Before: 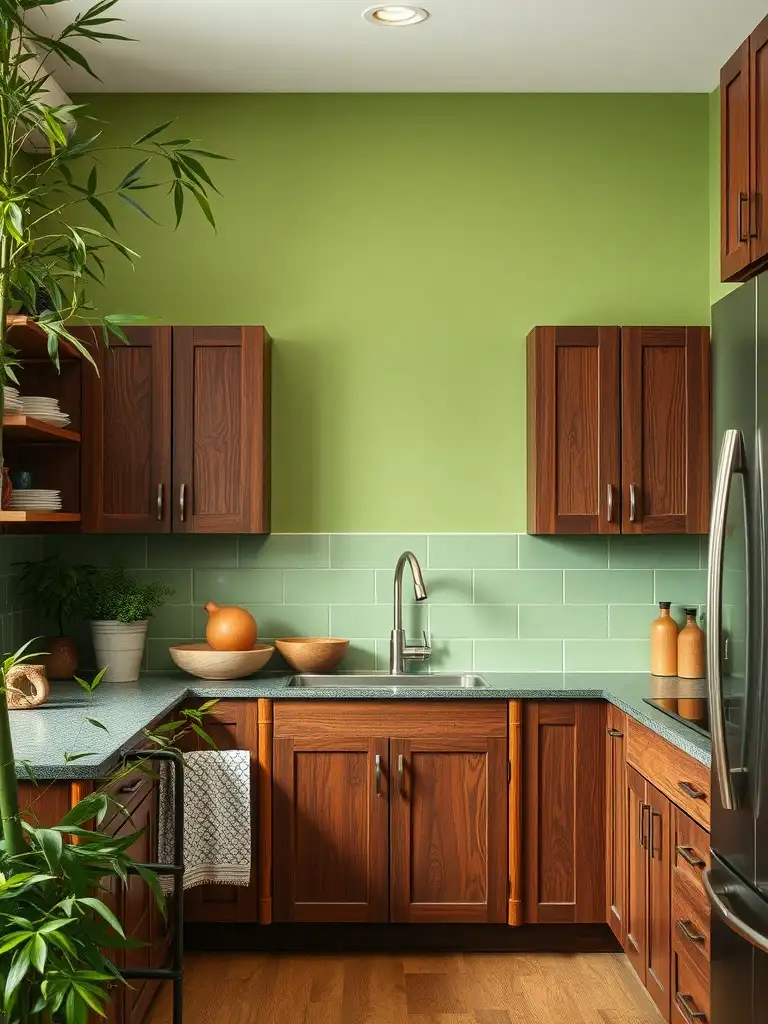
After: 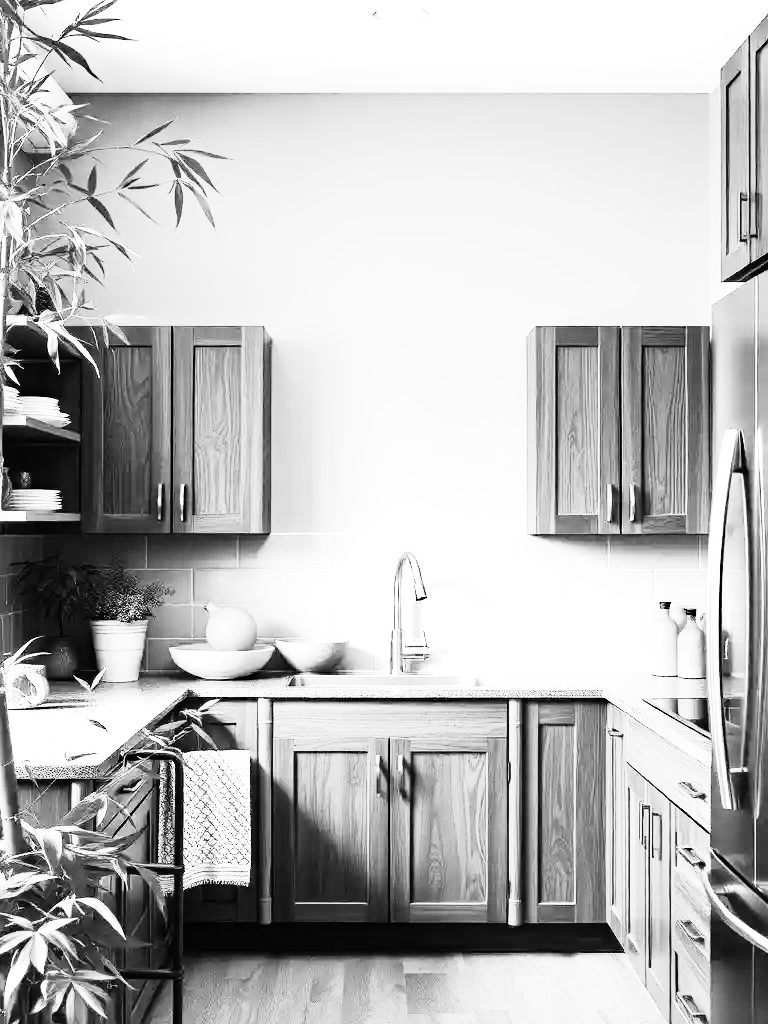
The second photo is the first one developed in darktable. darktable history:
exposure: black level correction 0, exposure 1.388 EV, compensate exposure bias true, compensate highlight preservation false
rgb curve: curves: ch0 [(0, 0) (0.21, 0.15) (0.24, 0.21) (0.5, 0.75) (0.75, 0.96) (0.89, 0.99) (1, 1)]; ch1 [(0, 0.02) (0.21, 0.13) (0.25, 0.2) (0.5, 0.67) (0.75, 0.9) (0.89, 0.97) (1, 1)]; ch2 [(0, 0.02) (0.21, 0.13) (0.25, 0.2) (0.5, 0.67) (0.75, 0.9) (0.89, 0.97) (1, 1)], compensate middle gray true
haze removal: compatibility mode true, adaptive false
monochrome: on, module defaults
tone equalizer: on, module defaults
